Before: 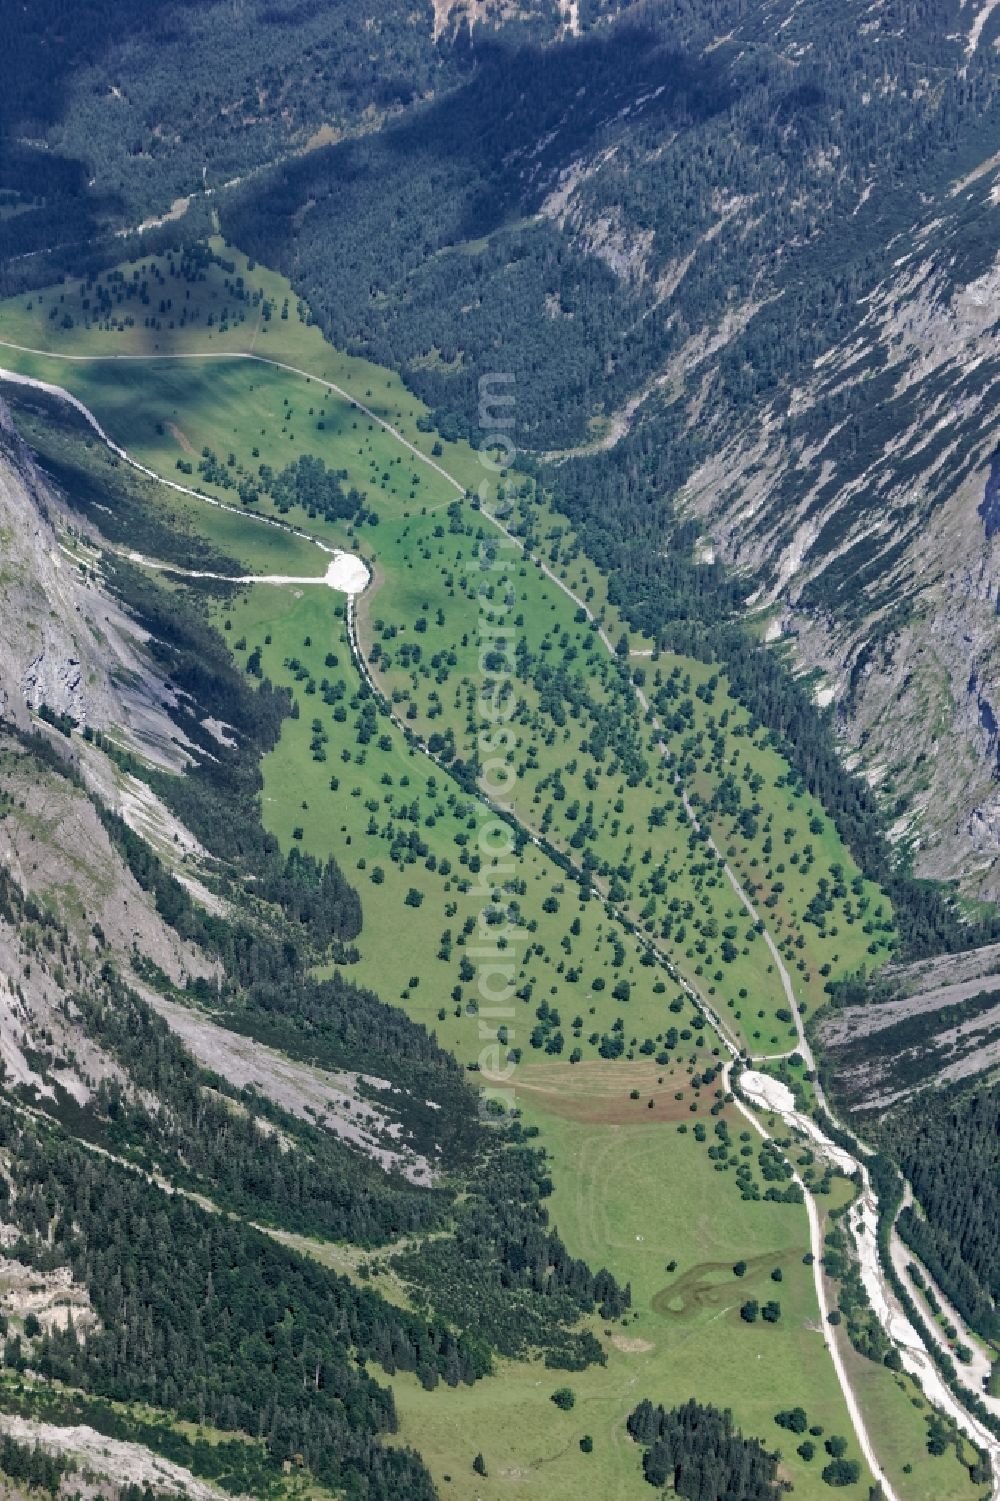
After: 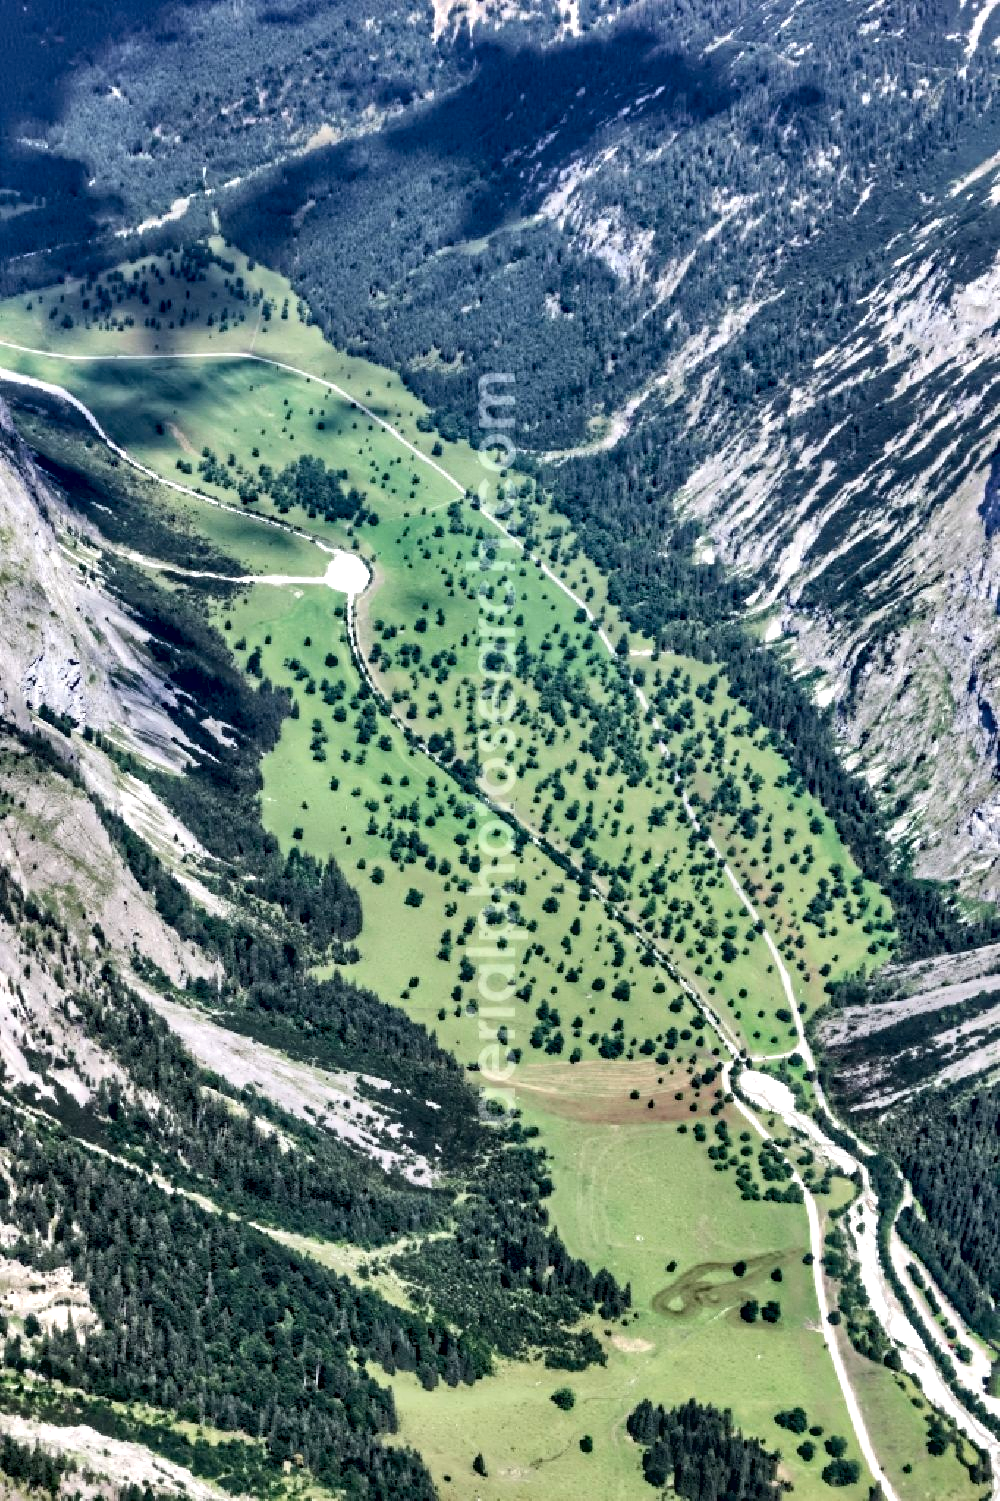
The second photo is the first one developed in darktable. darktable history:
contrast brightness saturation: contrast 0.2, brightness 0.161, saturation 0.223
local contrast: on, module defaults
contrast equalizer: octaves 7, y [[0.783, 0.666, 0.575, 0.77, 0.556, 0.501], [0.5 ×6], [0.5 ×6], [0, 0.02, 0.272, 0.399, 0.062, 0], [0 ×6]]
